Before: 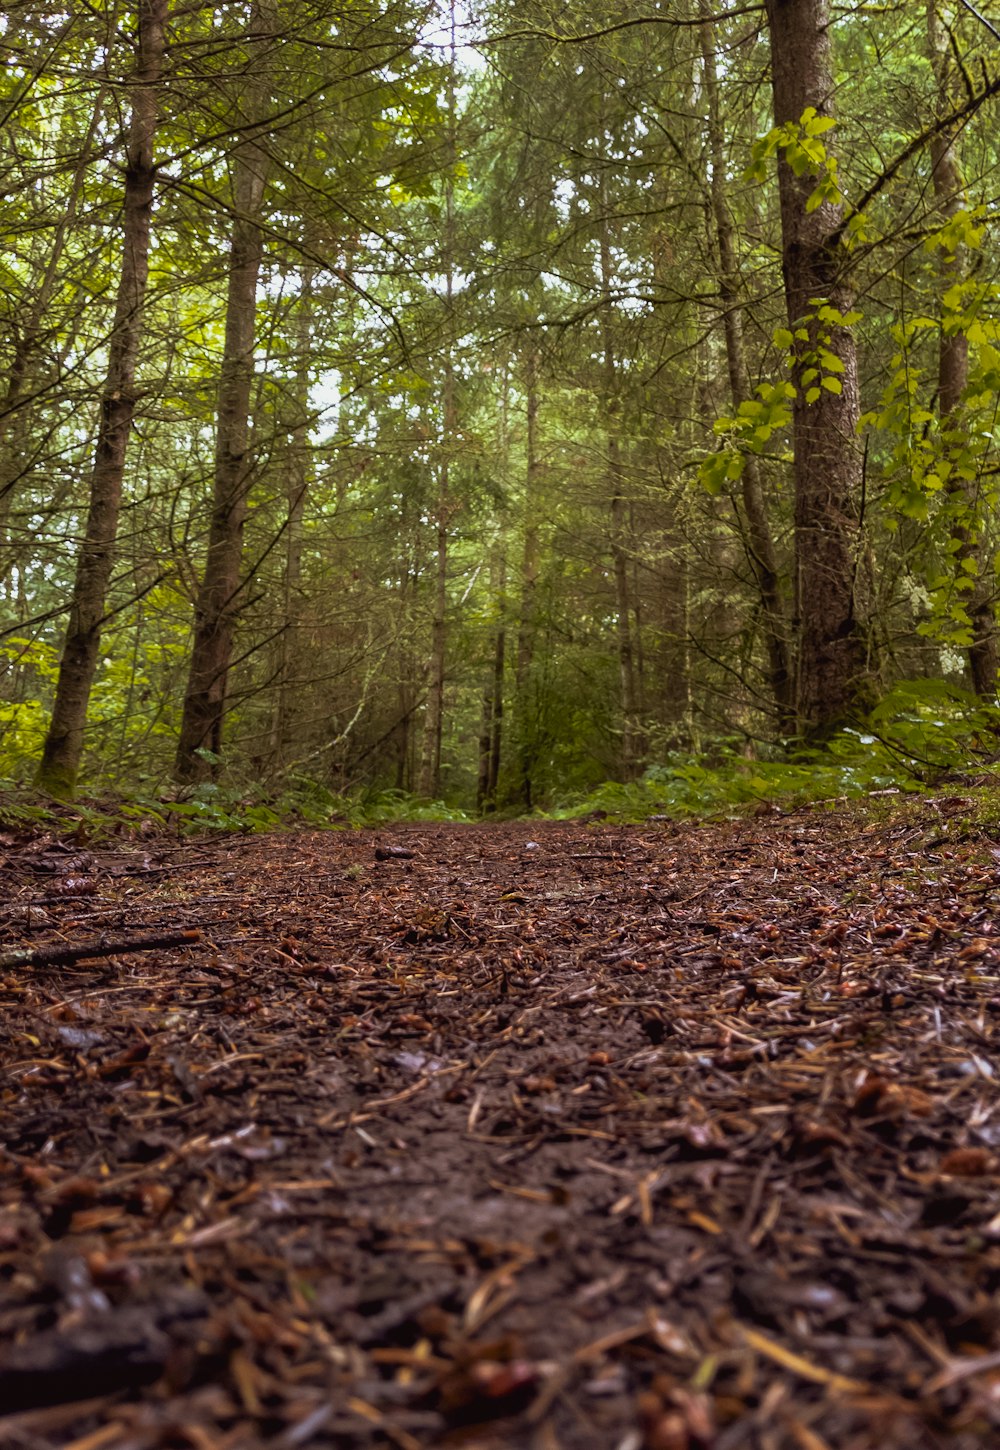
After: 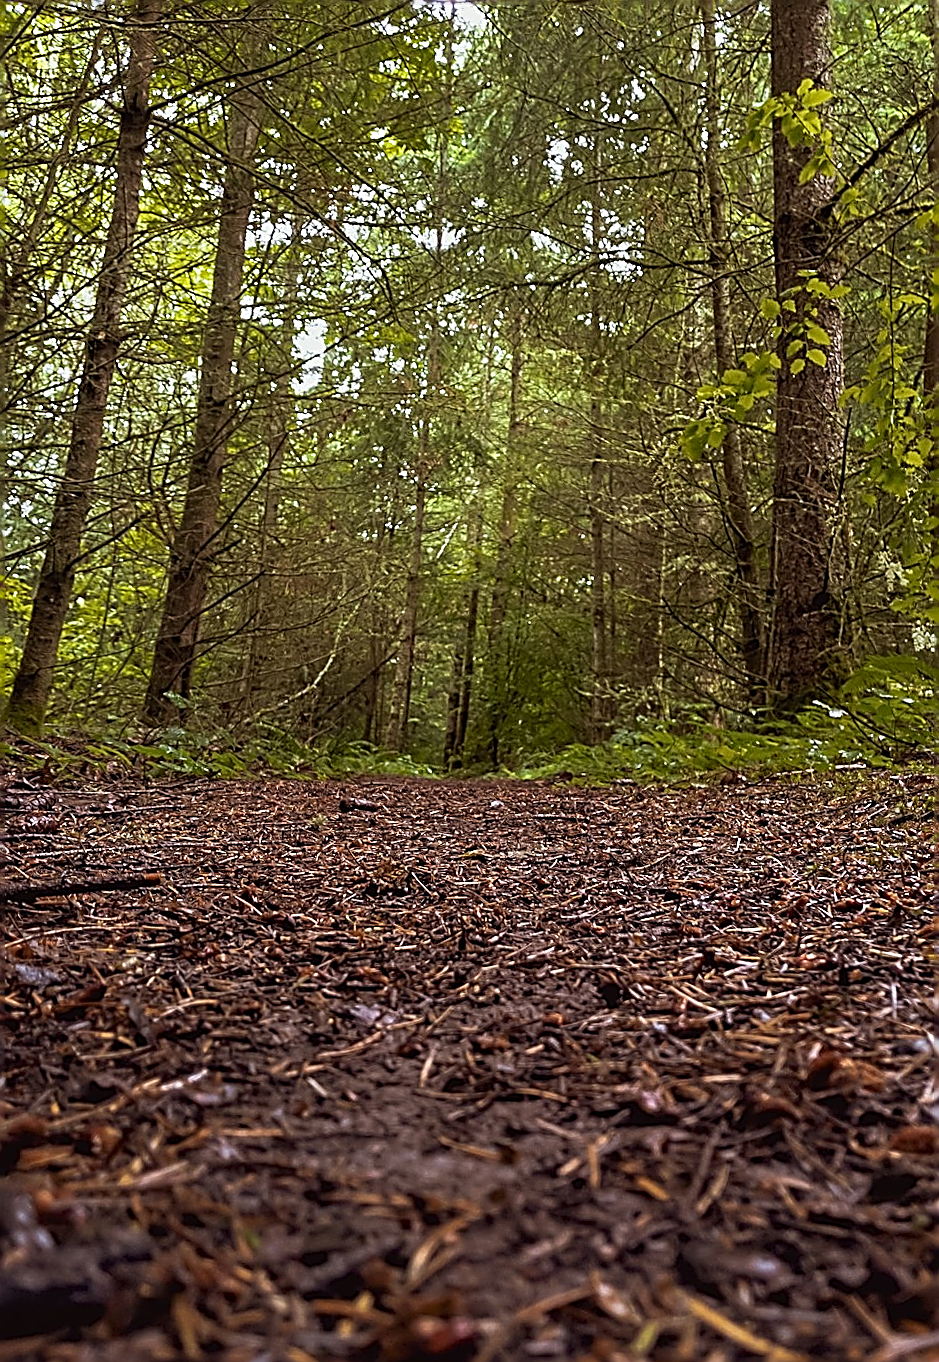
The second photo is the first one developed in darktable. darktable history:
crop and rotate: angle -2.58°
sharpen: amount 1.987
